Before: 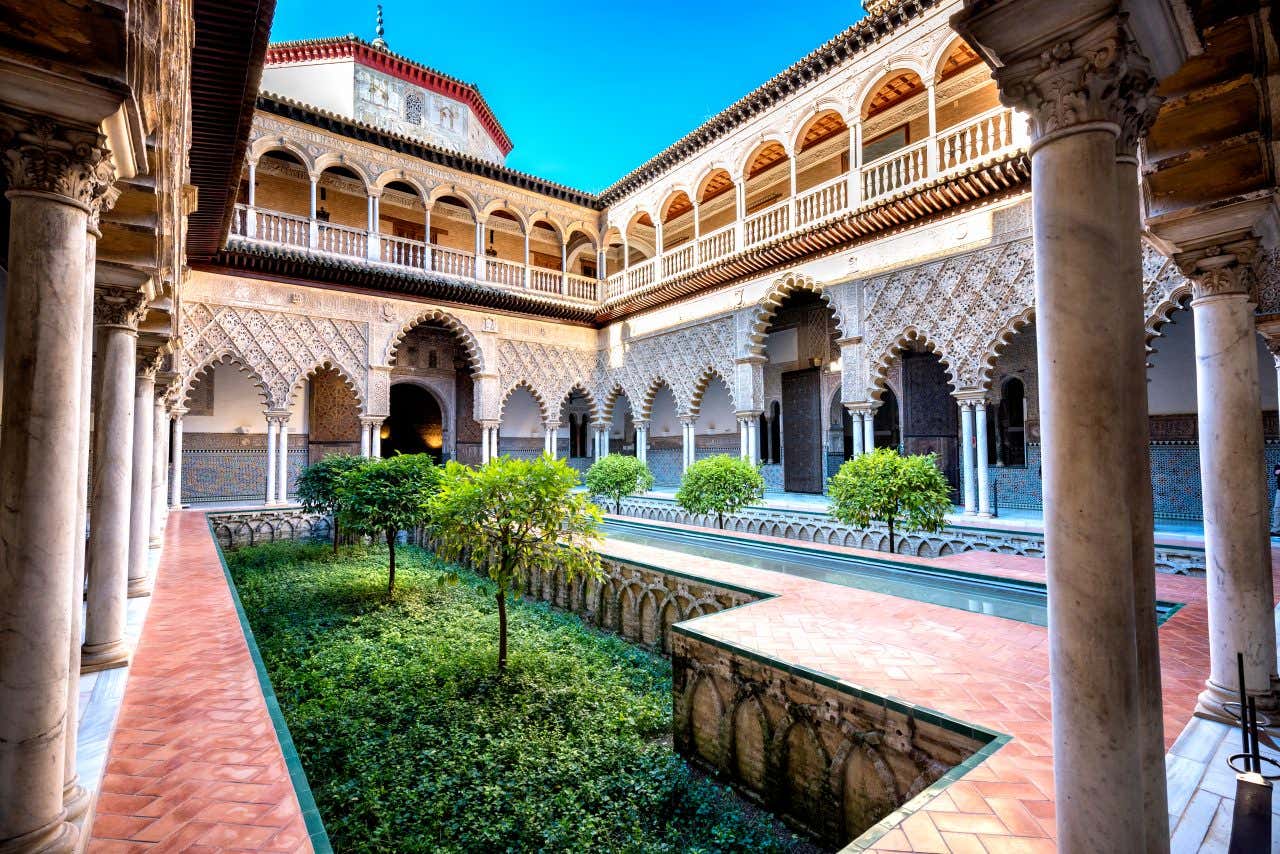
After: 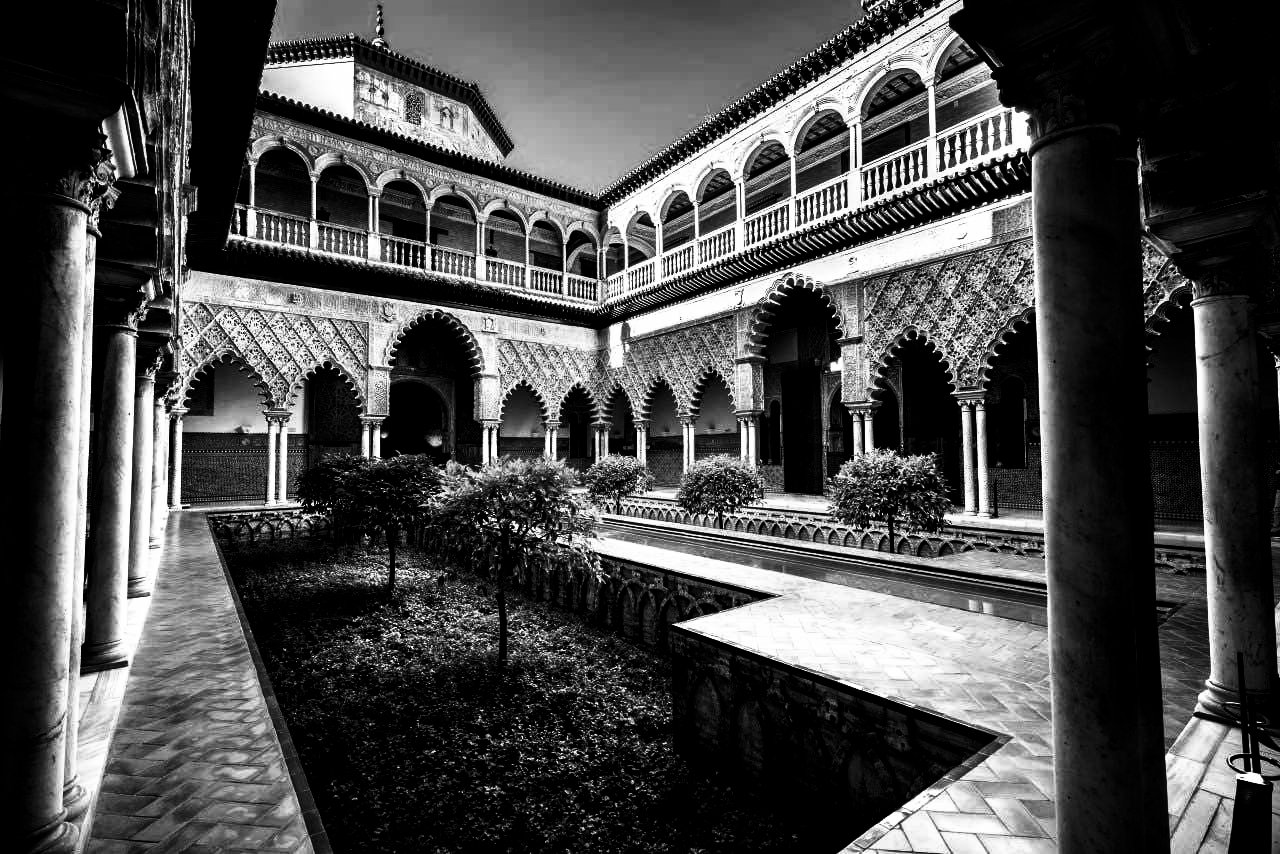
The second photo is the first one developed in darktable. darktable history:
filmic rgb: black relative exposure -5.5 EV, white relative exposure 2.5 EV, threshold 3 EV, target black luminance 0%, hardness 4.51, latitude 67.35%, contrast 1.453, shadows ↔ highlights balance -3.52%, preserve chrominance no, color science v4 (2020), contrast in shadows soft, enable highlight reconstruction true
contrast brightness saturation: contrast 0.02, brightness -1, saturation -1
